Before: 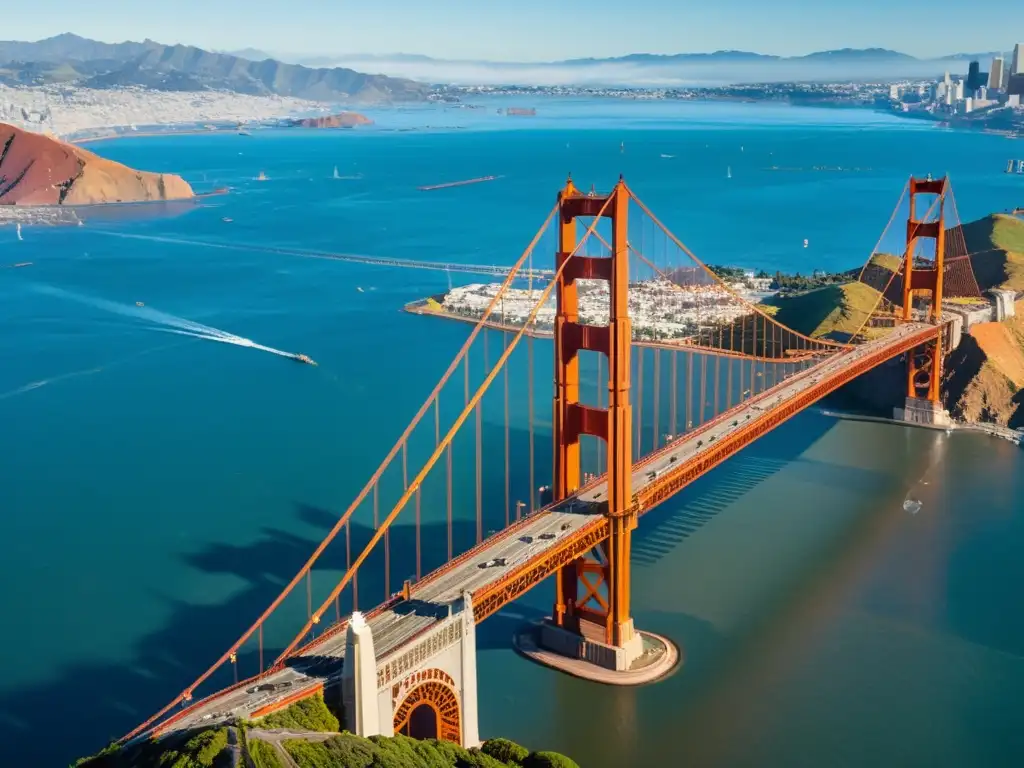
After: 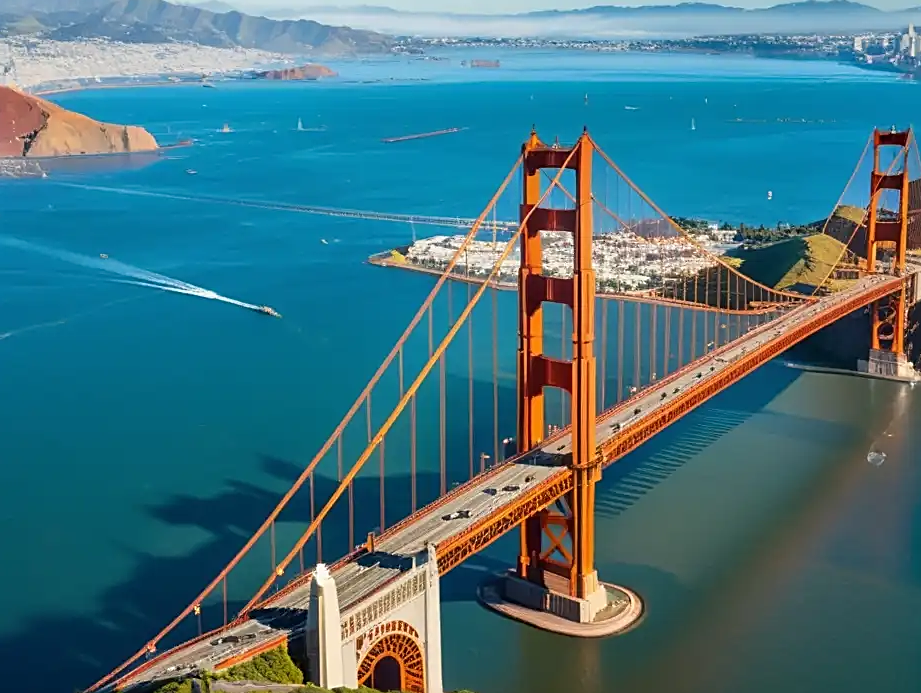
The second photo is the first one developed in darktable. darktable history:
crop: left 3.518%, top 6.376%, right 6.514%, bottom 3.277%
sharpen: on, module defaults
